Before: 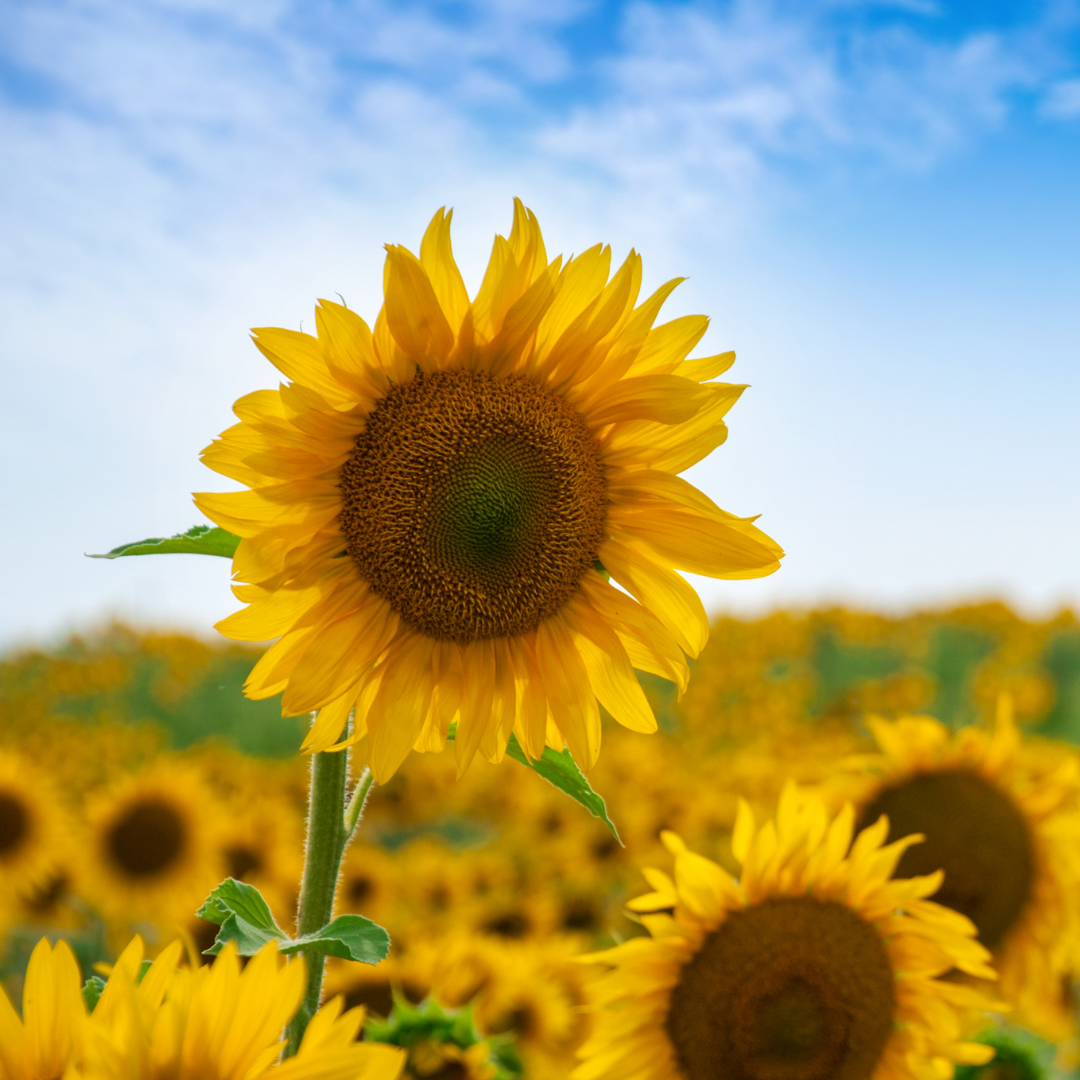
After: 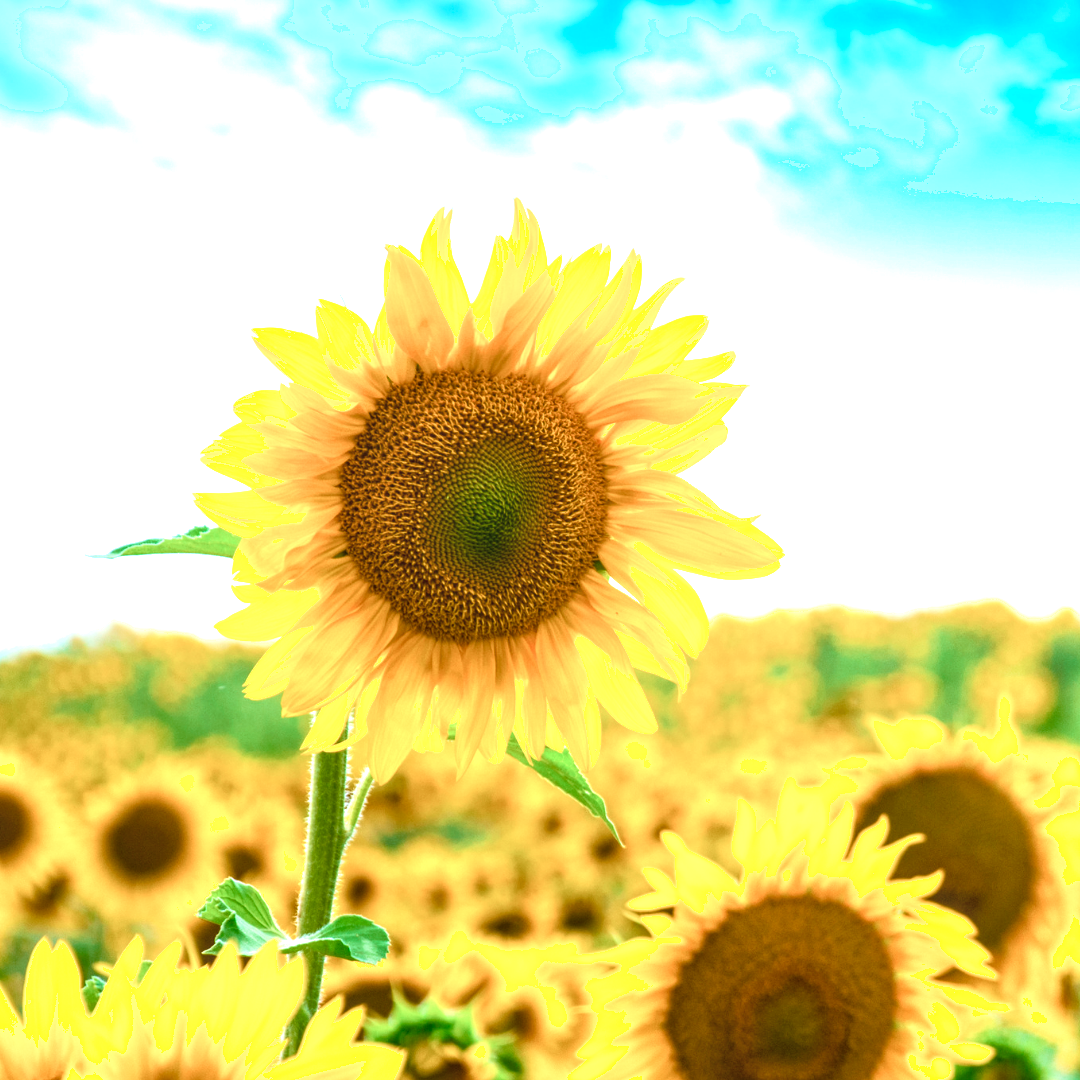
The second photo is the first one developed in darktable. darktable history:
exposure: black level correction 0, exposure 1.173 EV, compensate exposure bias true, compensate highlight preservation false
velvia: strength 30%
shadows and highlights: shadows 0, highlights 40
local contrast: on, module defaults
color correction: highlights a* -9.73, highlights b* -21.22
color balance rgb: perceptual saturation grading › global saturation 35%, perceptual saturation grading › highlights -30%, perceptual saturation grading › shadows 35%, perceptual brilliance grading › global brilliance 3%, perceptual brilliance grading › highlights -3%, perceptual brilliance grading › shadows 3%
